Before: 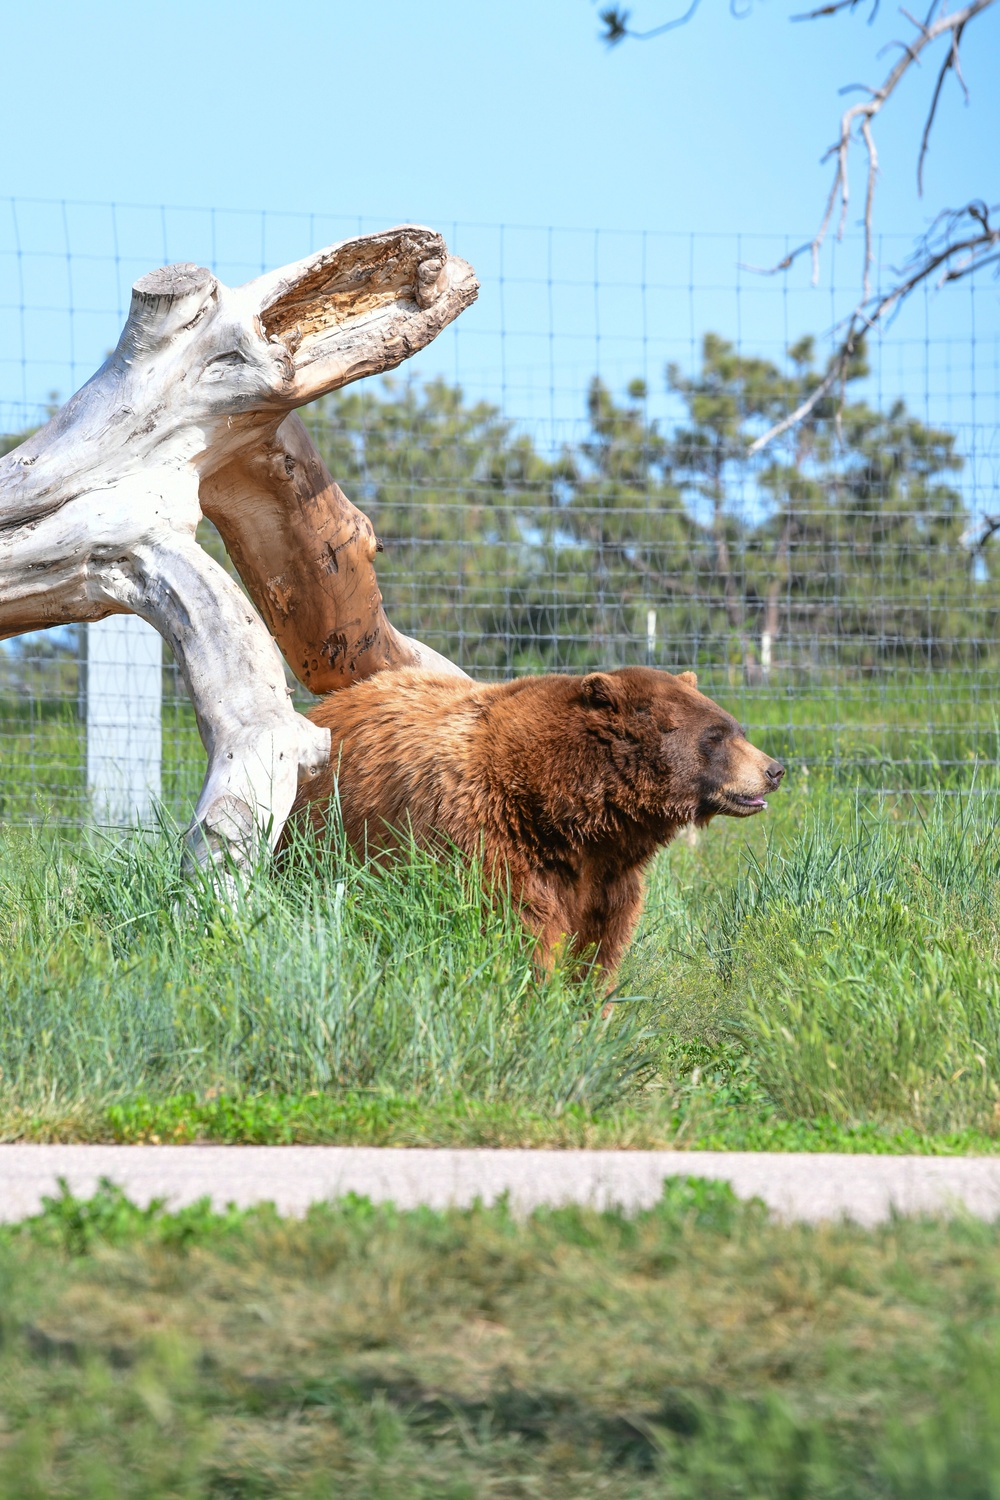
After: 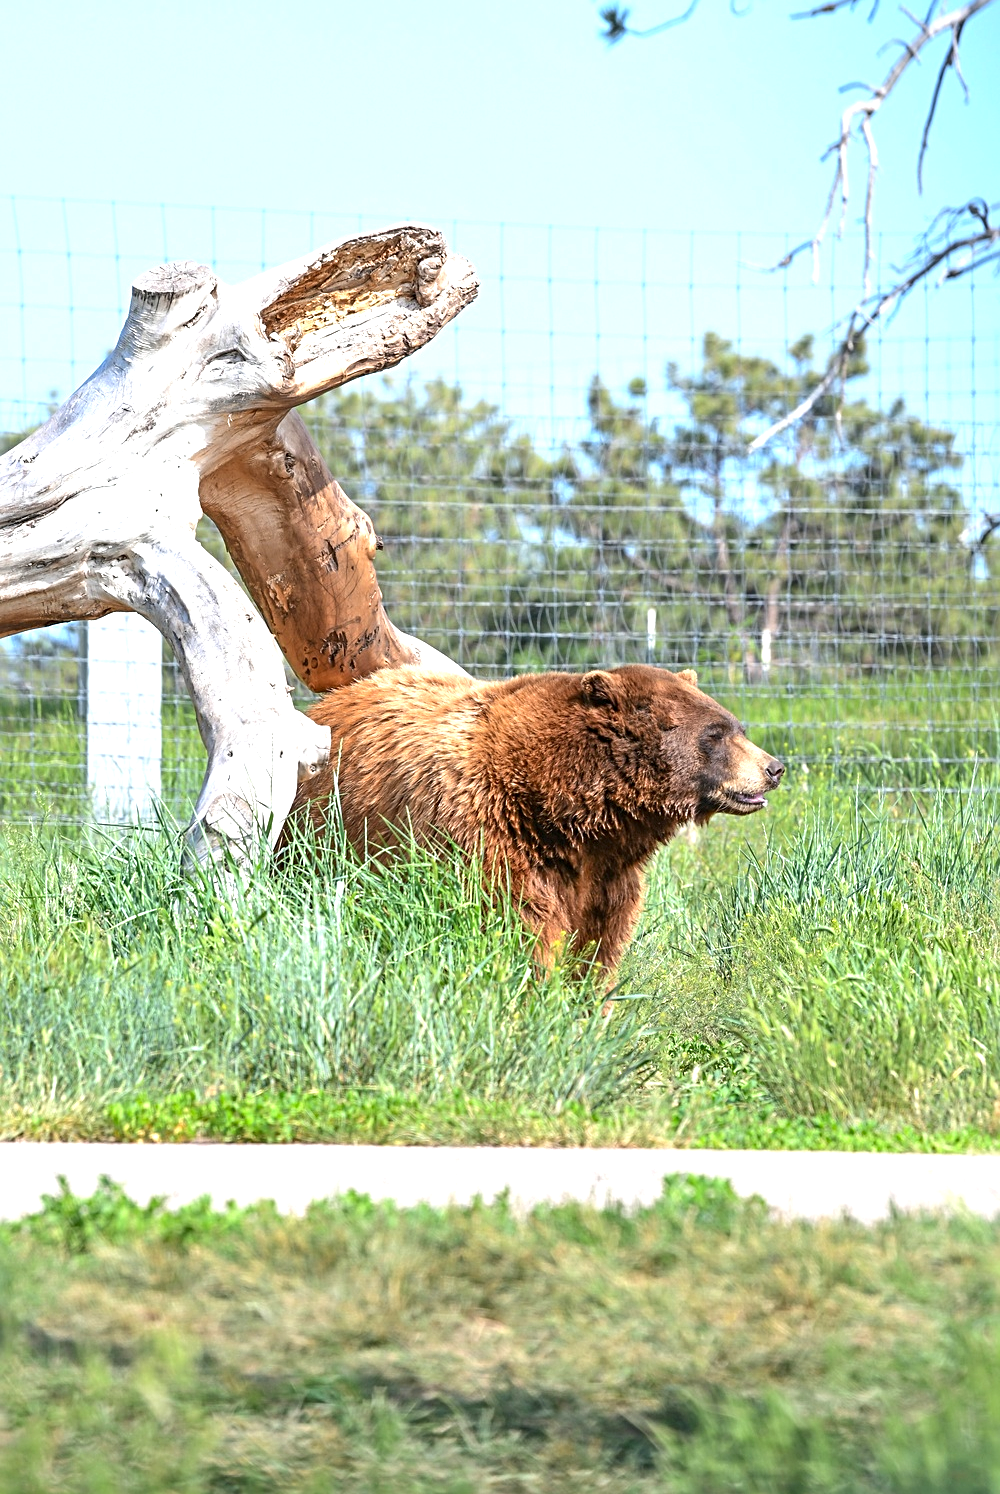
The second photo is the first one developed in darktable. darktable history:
exposure: exposure 0.638 EV, compensate exposure bias true, compensate highlight preservation false
sharpen: radius 3.108
crop: top 0.183%, bottom 0.19%
